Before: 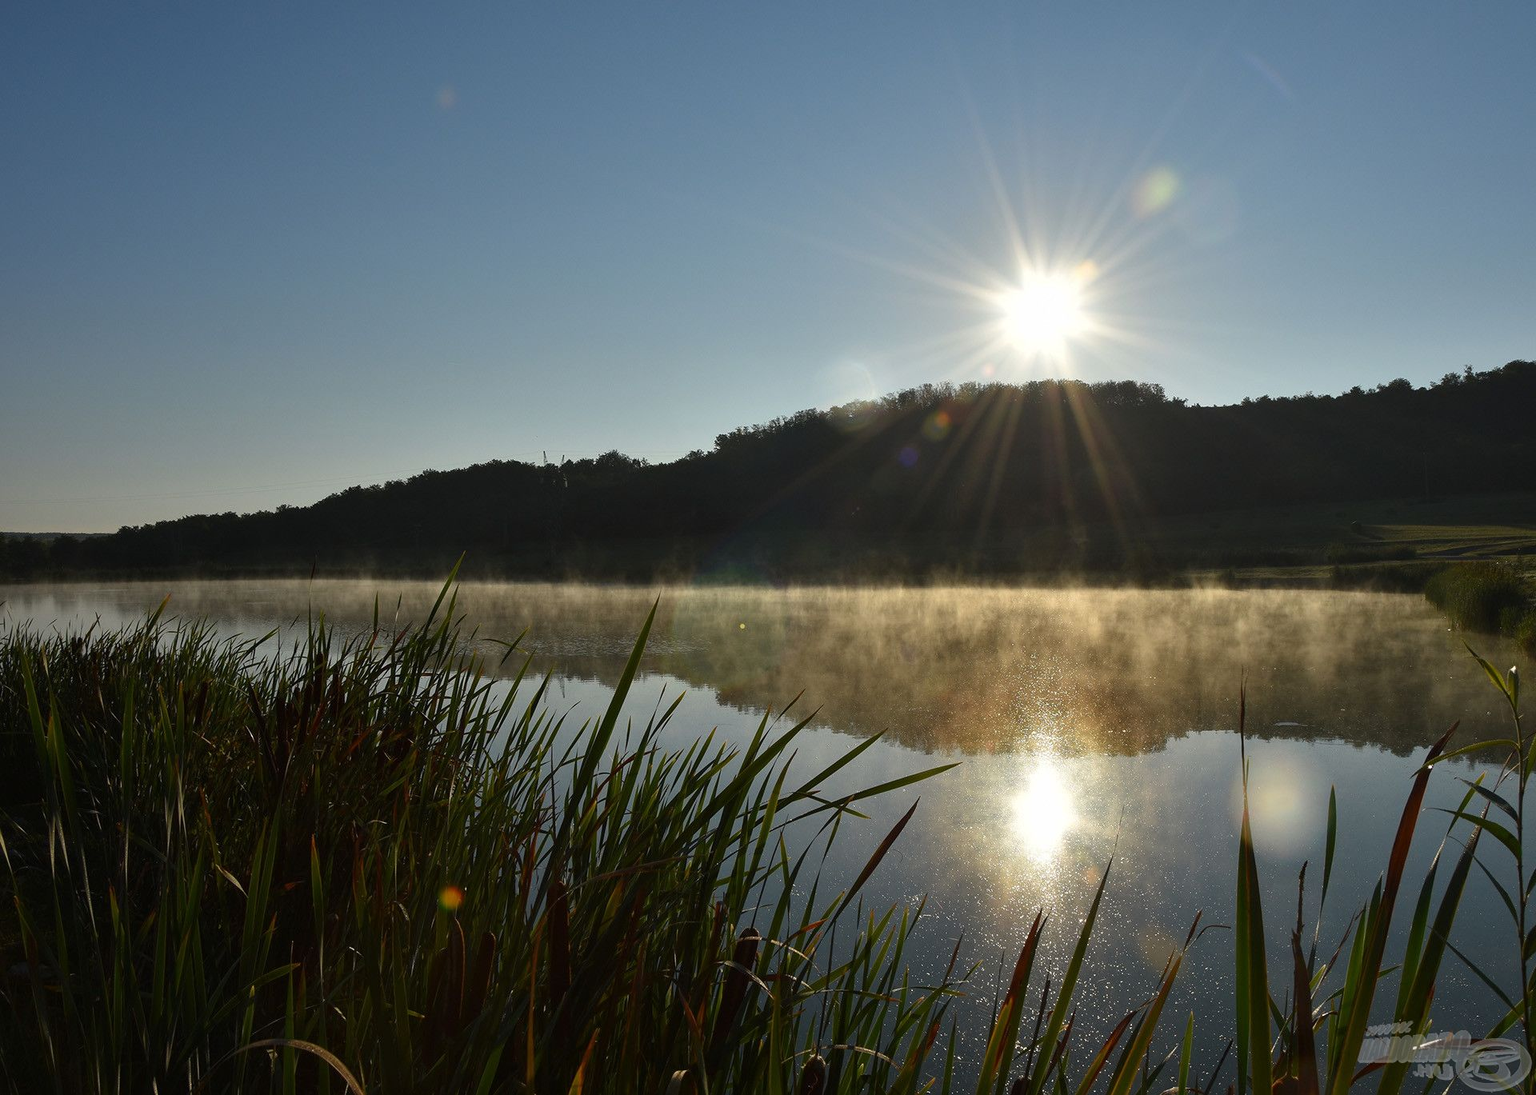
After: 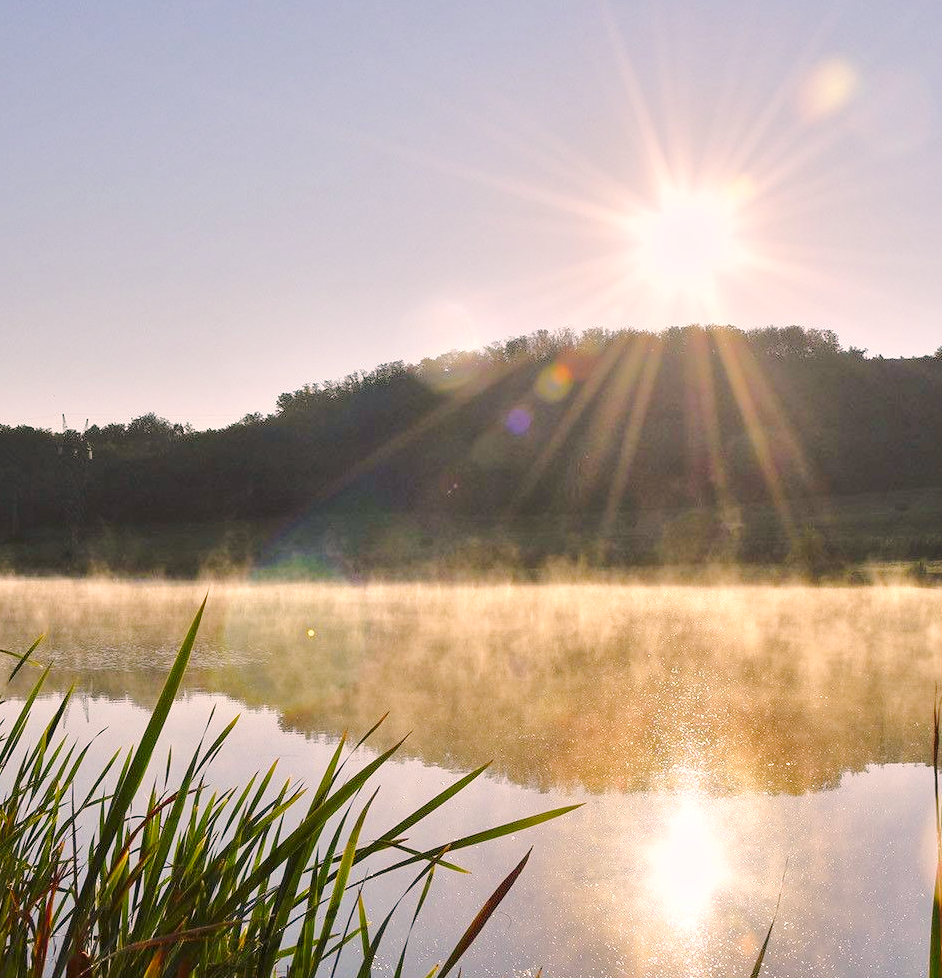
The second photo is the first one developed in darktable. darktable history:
crop: left 32.162%, top 10.986%, right 18.746%, bottom 17.517%
tone equalizer: -8 EV 1.98 EV, -7 EV 1.99 EV, -6 EV 1.98 EV, -5 EV 1.96 EV, -4 EV 1.98 EV, -3 EV 1.49 EV, -2 EV 0.983 EV, -1 EV 0.484 EV, mask exposure compensation -0.509 EV
color correction: highlights a* 12.38, highlights b* 5.46
tone curve: curves: ch0 [(0, 0) (0.071, 0.047) (0.266, 0.26) (0.483, 0.554) (0.753, 0.811) (1, 0.983)]; ch1 [(0, 0) (0.346, 0.307) (0.408, 0.387) (0.463, 0.465) (0.482, 0.493) (0.502, 0.5) (0.517, 0.502) (0.55, 0.548) (0.597, 0.61) (0.651, 0.698) (1, 1)]; ch2 [(0, 0) (0.346, 0.34) (0.434, 0.46) (0.485, 0.494) (0.5, 0.494) (0.517, 0.506) (0.526, 0.545) (0.583, 0.61) (0.625, 0.659) (1, 1)], preserve colors none
